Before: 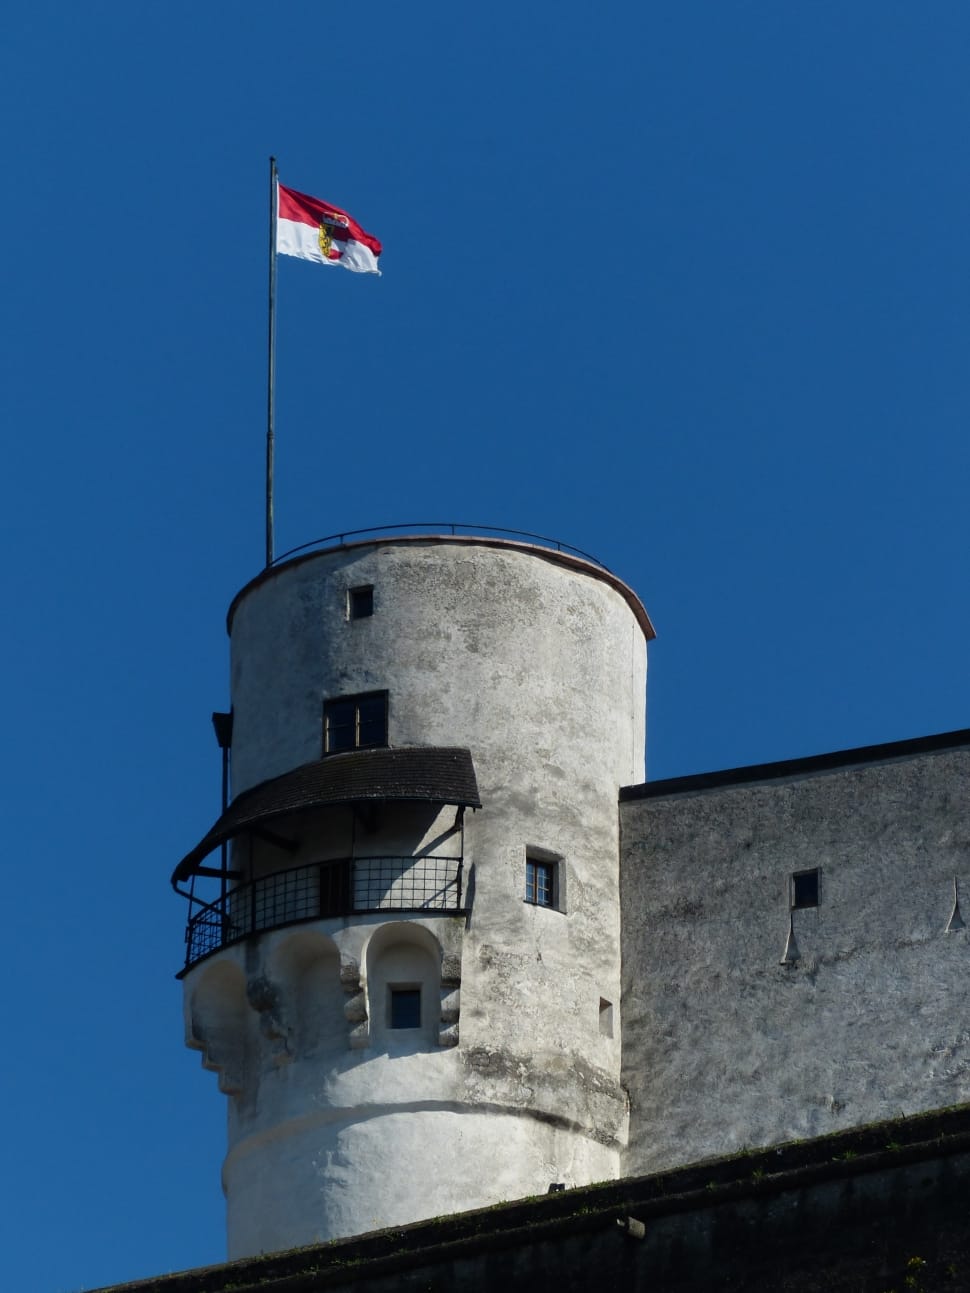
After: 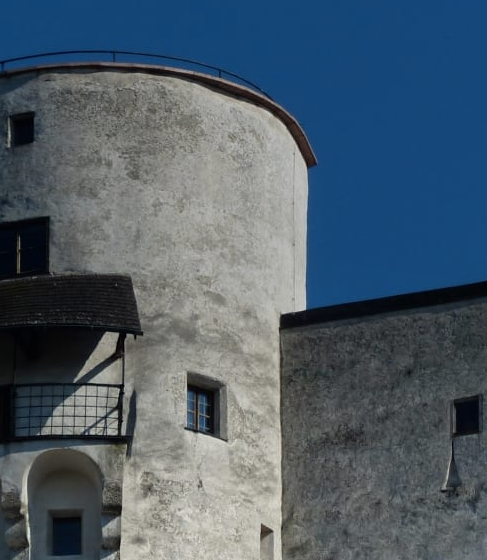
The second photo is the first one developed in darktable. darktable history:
graduated density: rotation 5.63°, offset 76.9
crop: left 35.03%, top 36.625%, right 14.663%, bottom 20.057%
